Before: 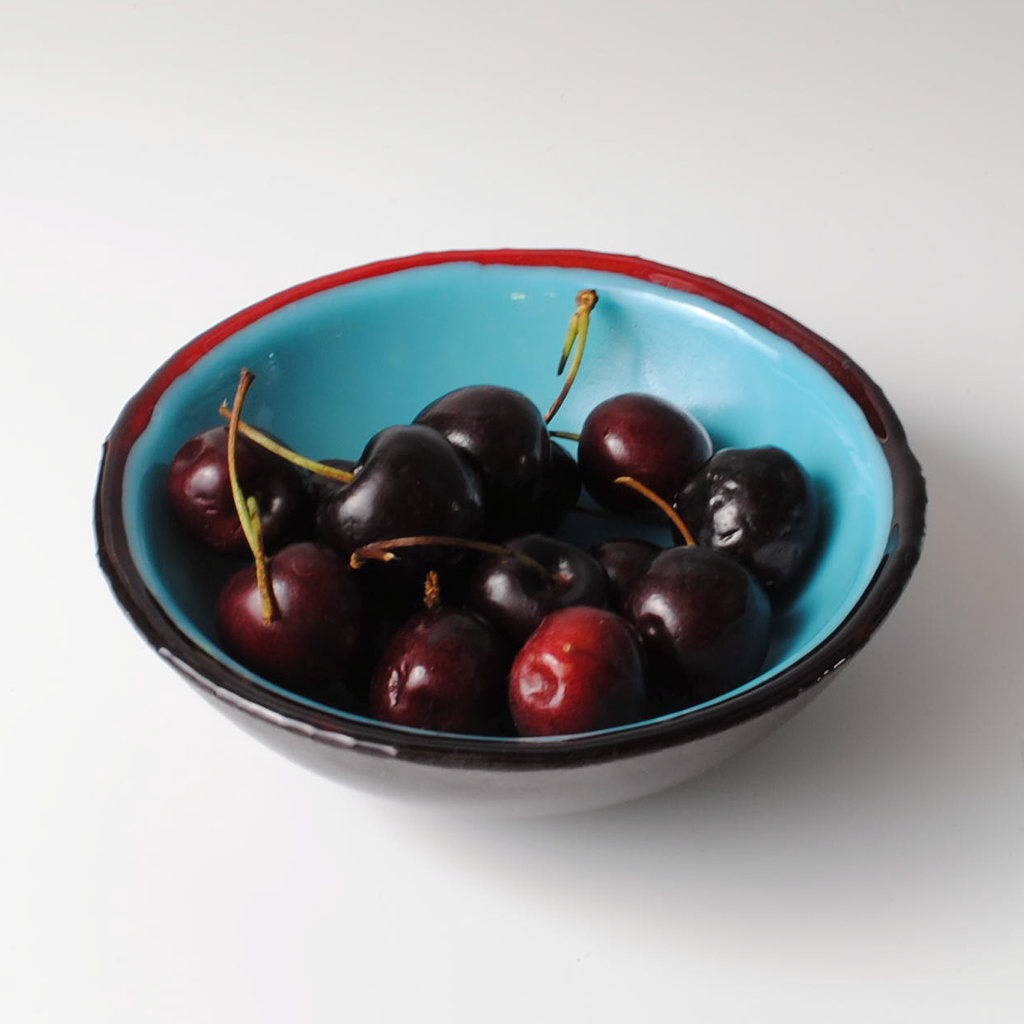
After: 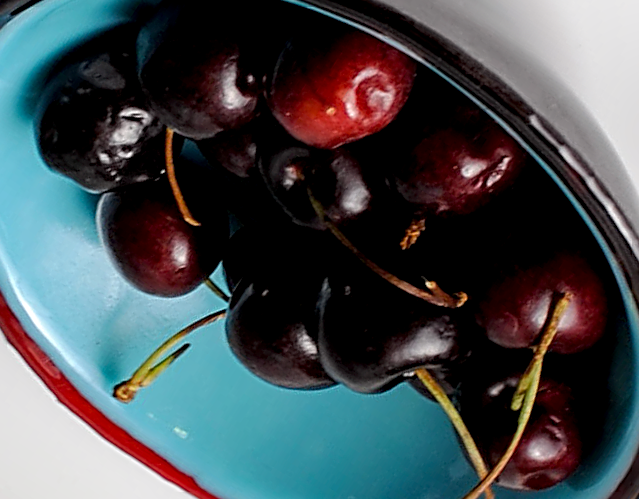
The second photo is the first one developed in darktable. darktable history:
local contrast: on, module defaults
sharpen: radius 2.613, amount 0.69
crop and rotate: angle 146.99°, left 9.124%, top 15.585%, right 4.52%, bottom 16.972%
exposure: black level correction 0.01, exposure 0.008 EV, compensate highlight preservation false
